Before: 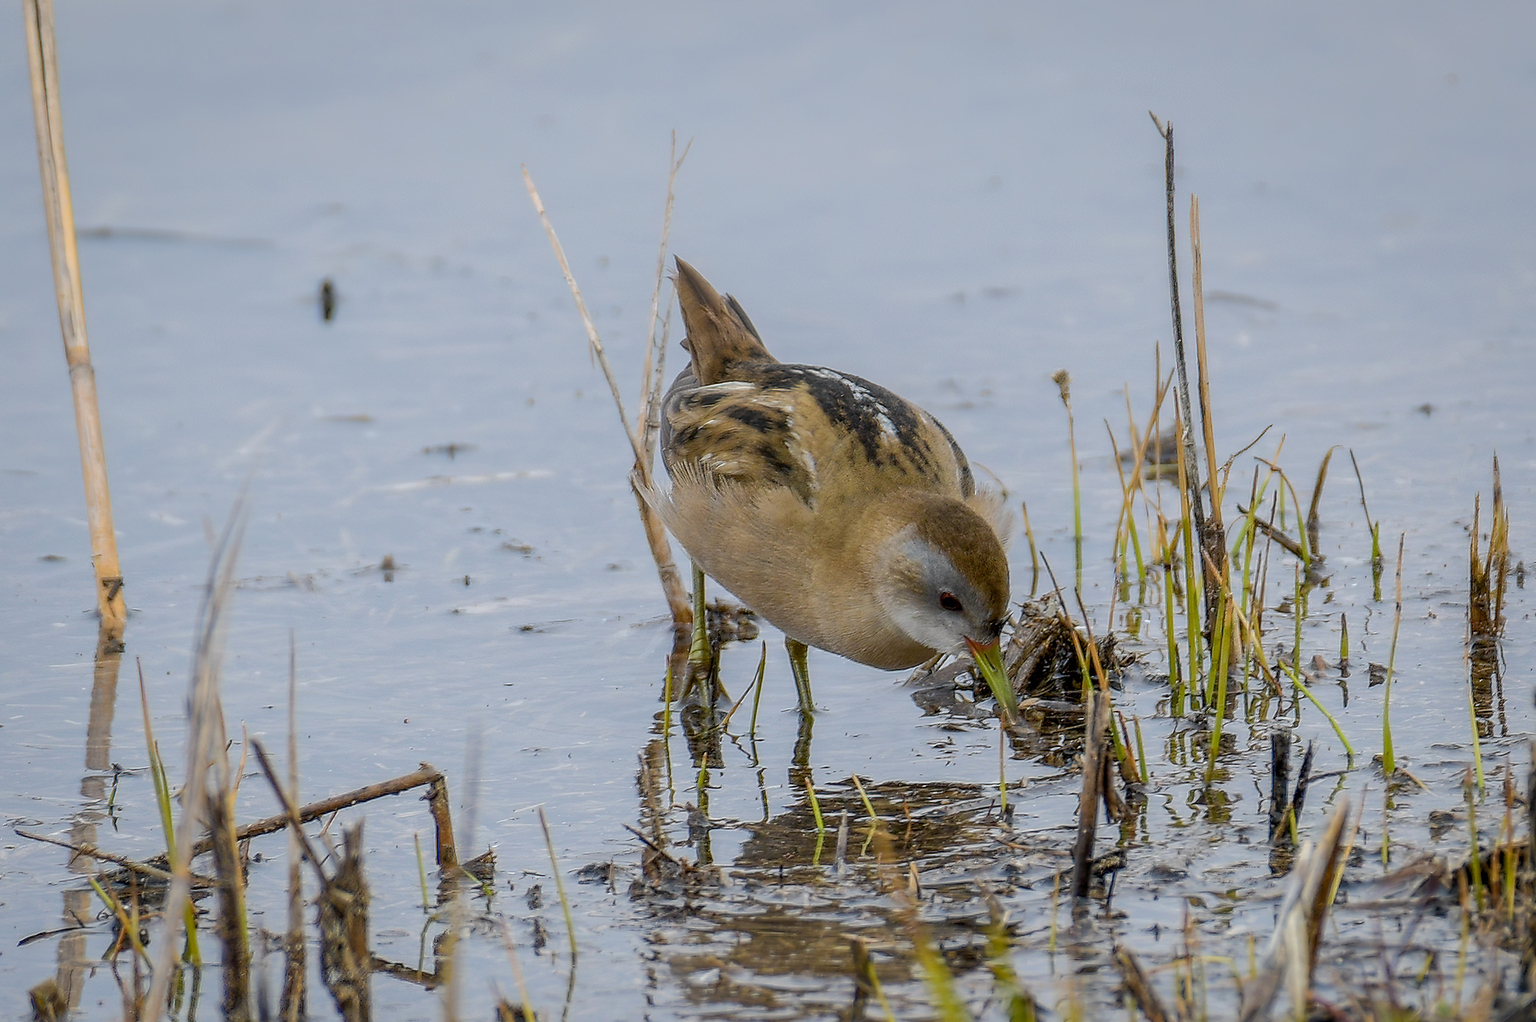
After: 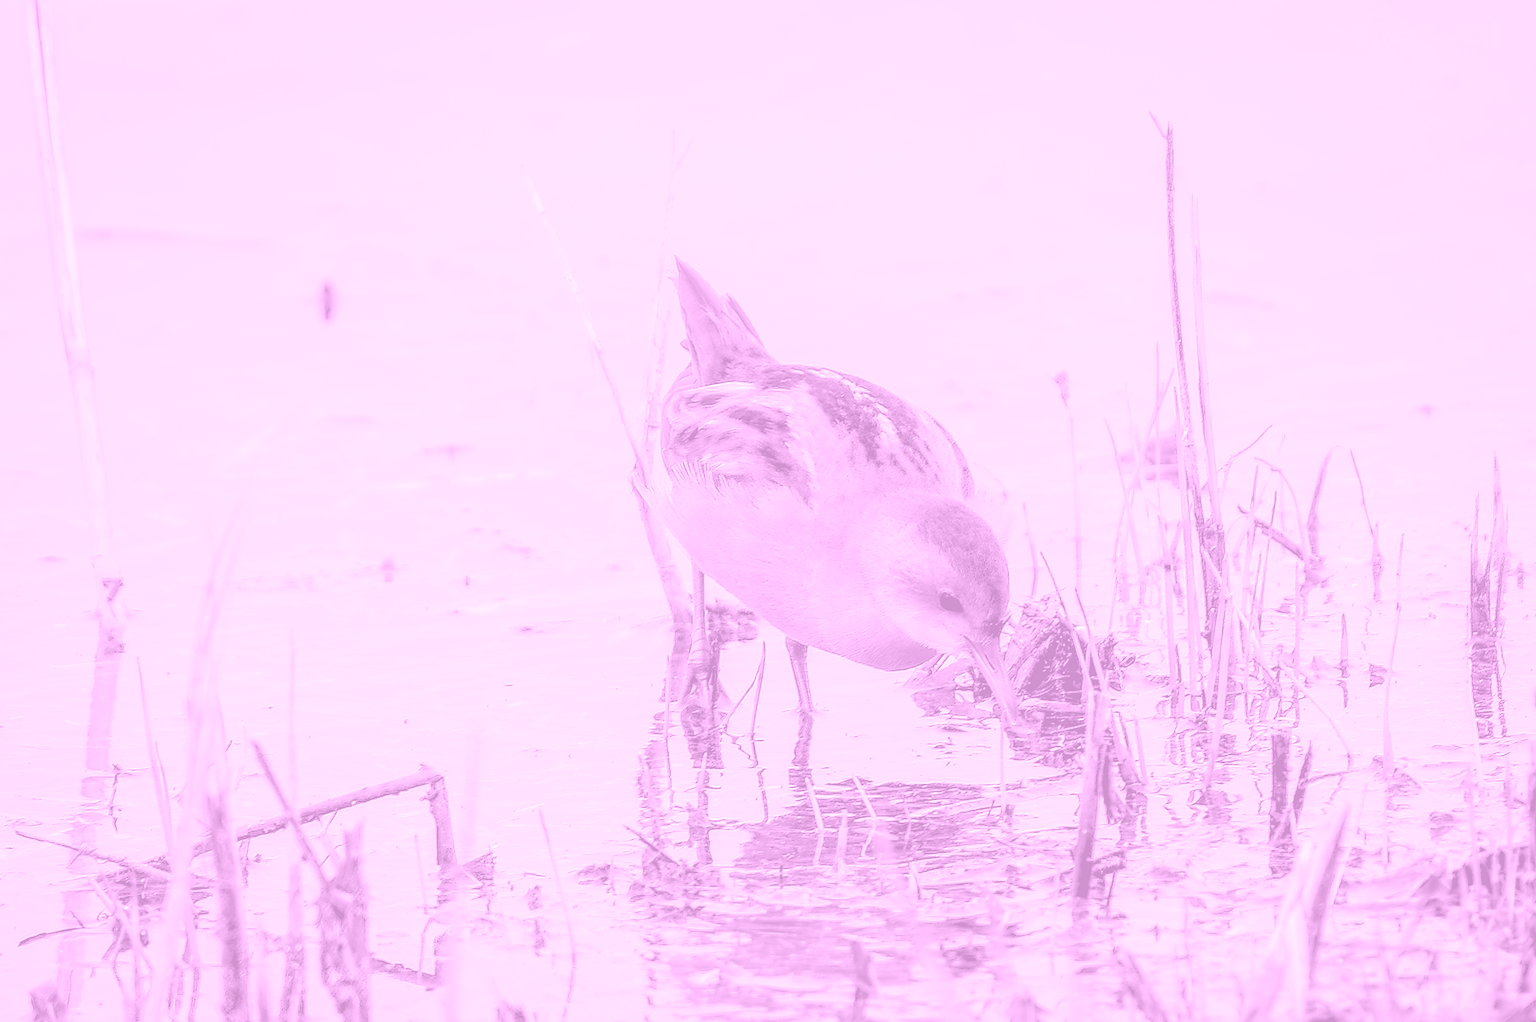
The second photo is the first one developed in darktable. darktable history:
exposure: black level correction 0.01, exposure 1 EV, compensate highlight preservation false
colorize: hue 331.2°, saturation 75%, source mix 30.28%, lightness 70.52%, version 1
levels: levels [0.026, 0.507, 0.987]
